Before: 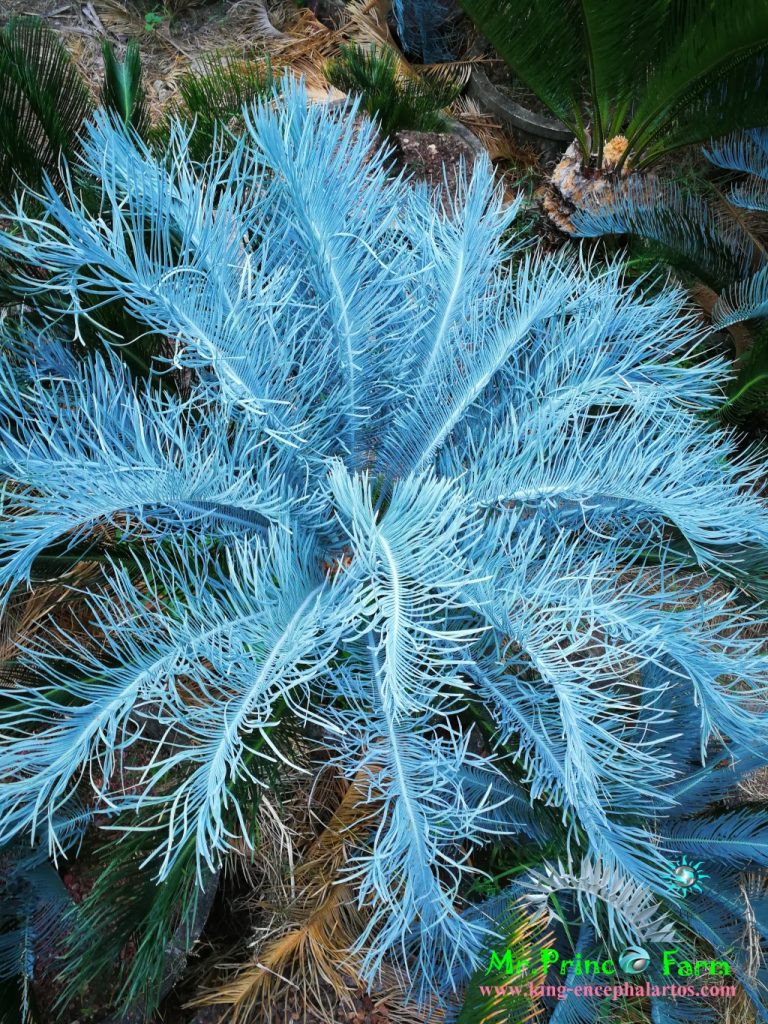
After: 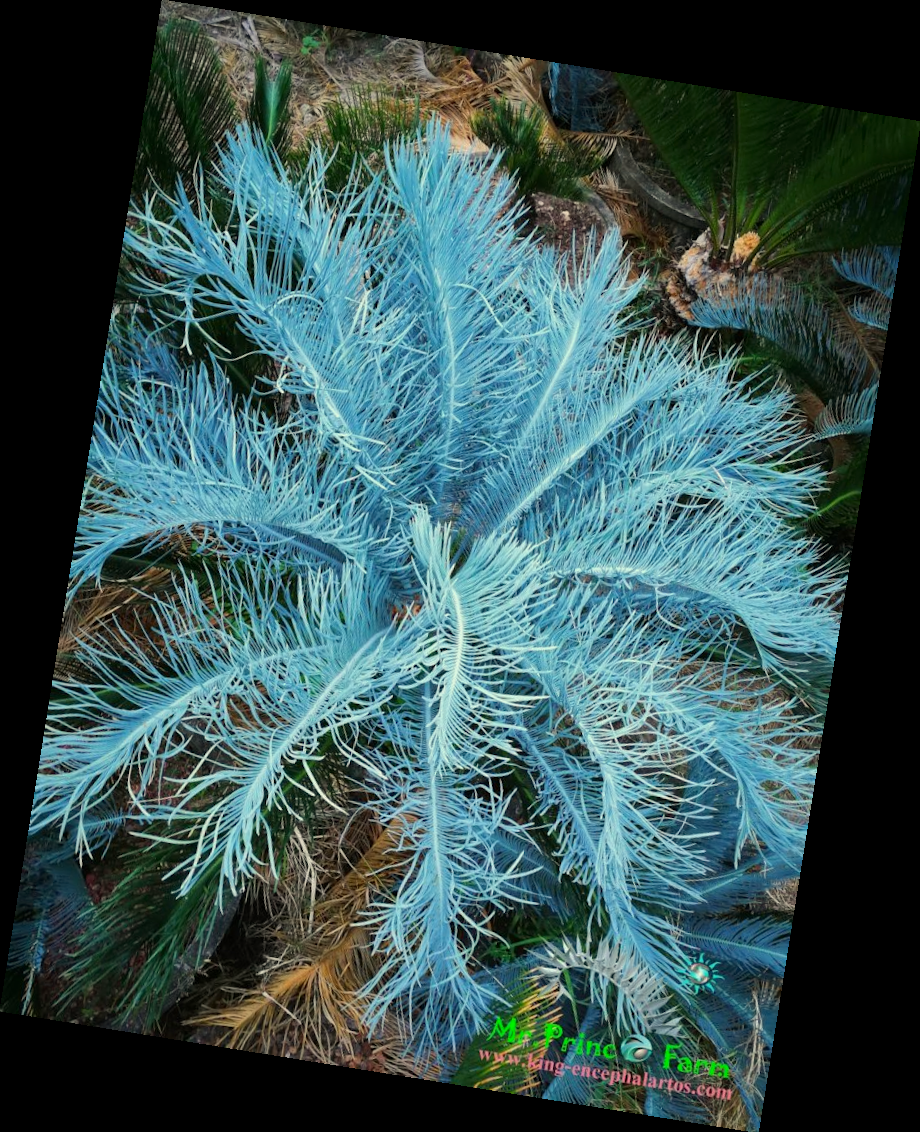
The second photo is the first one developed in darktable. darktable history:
rotate and perspective: rotation 9.12°, automatic cropping off
white balance: red 1.029, blue 0.92
shadows and highlights: shadows -20, white point adjustment -2, highlights -35
